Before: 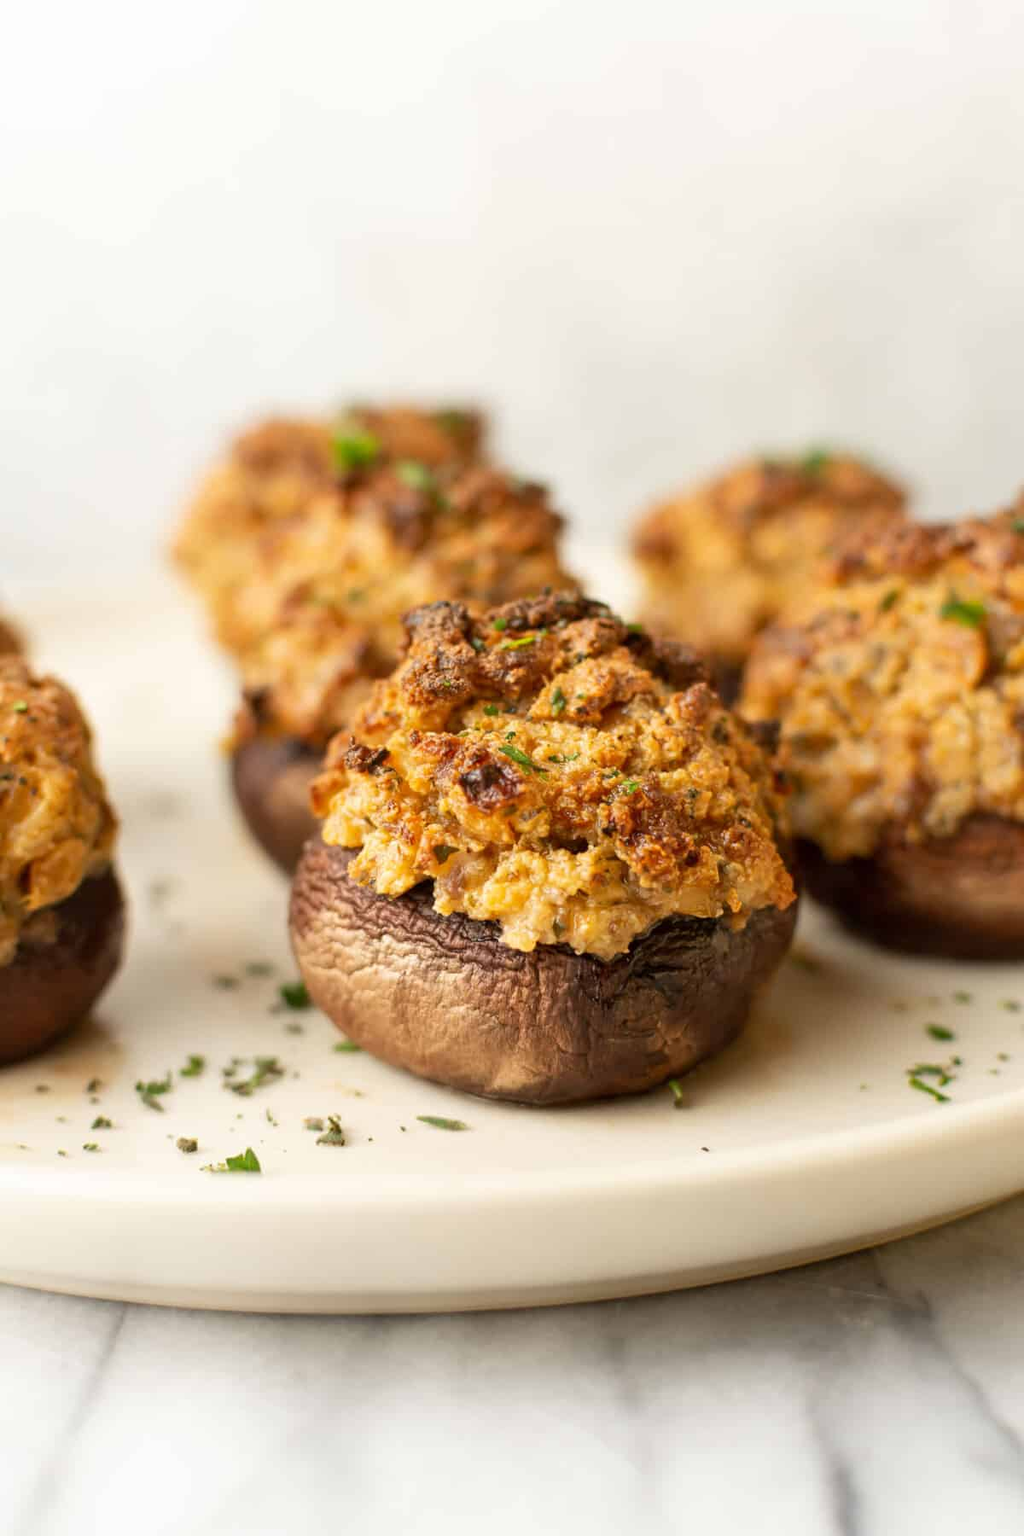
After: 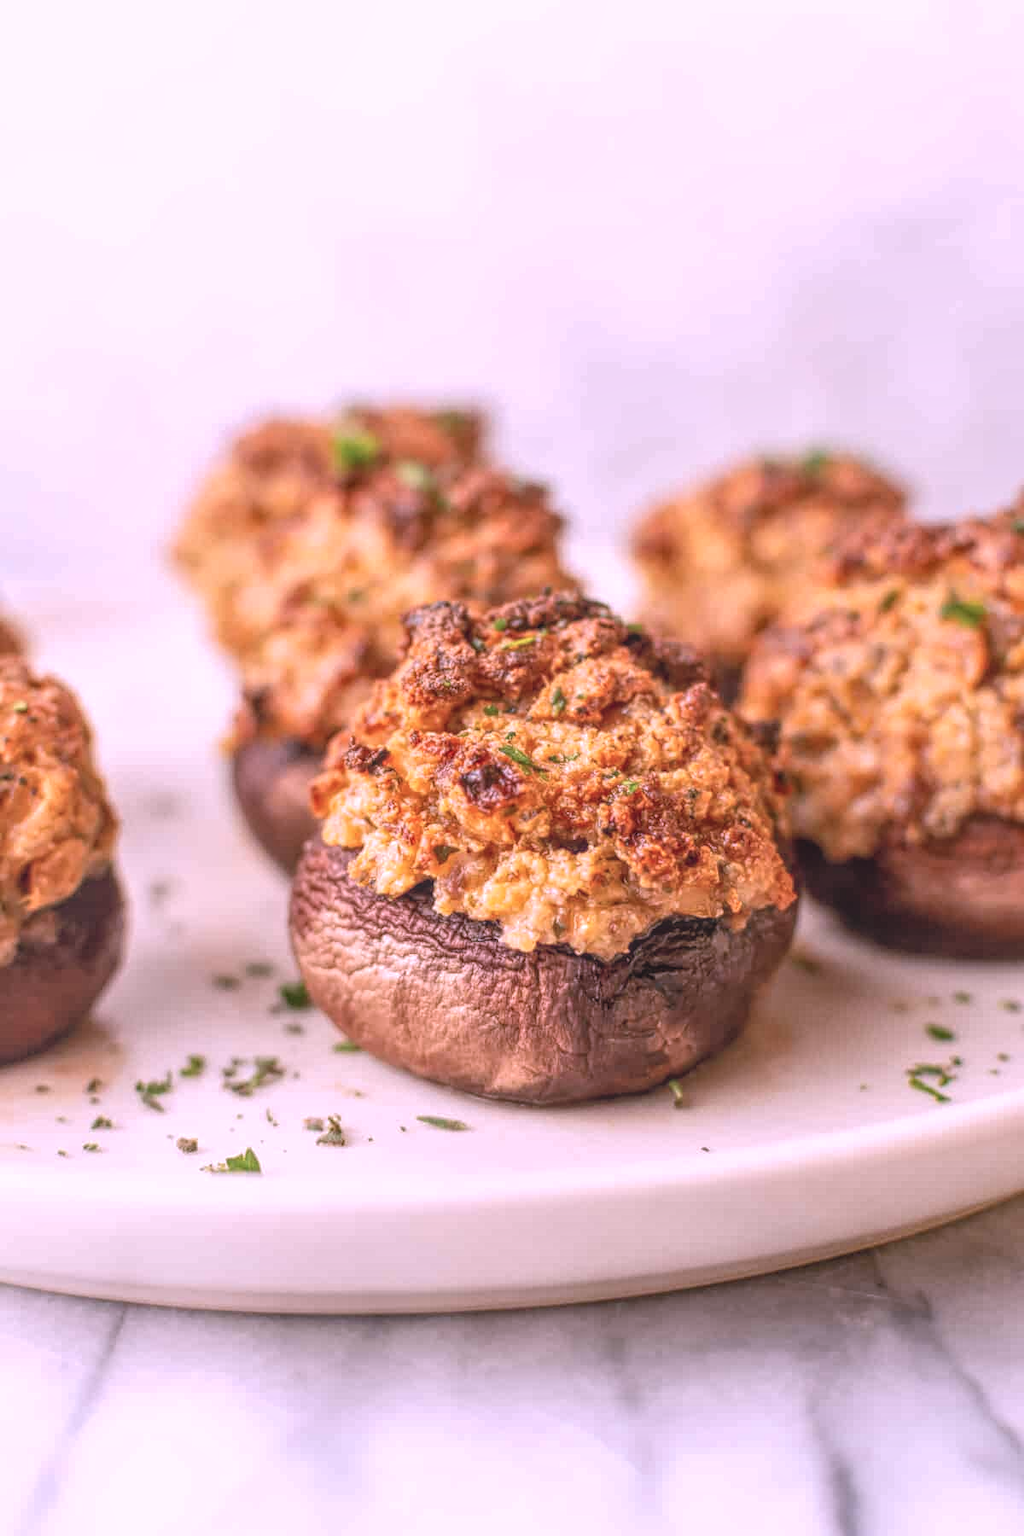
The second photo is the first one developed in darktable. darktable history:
color correction: highlights a* 15.46, highlights b* -20.56
local contrast: highlights 66%, shadows 33%, detail 166%, midtone range 0.2
